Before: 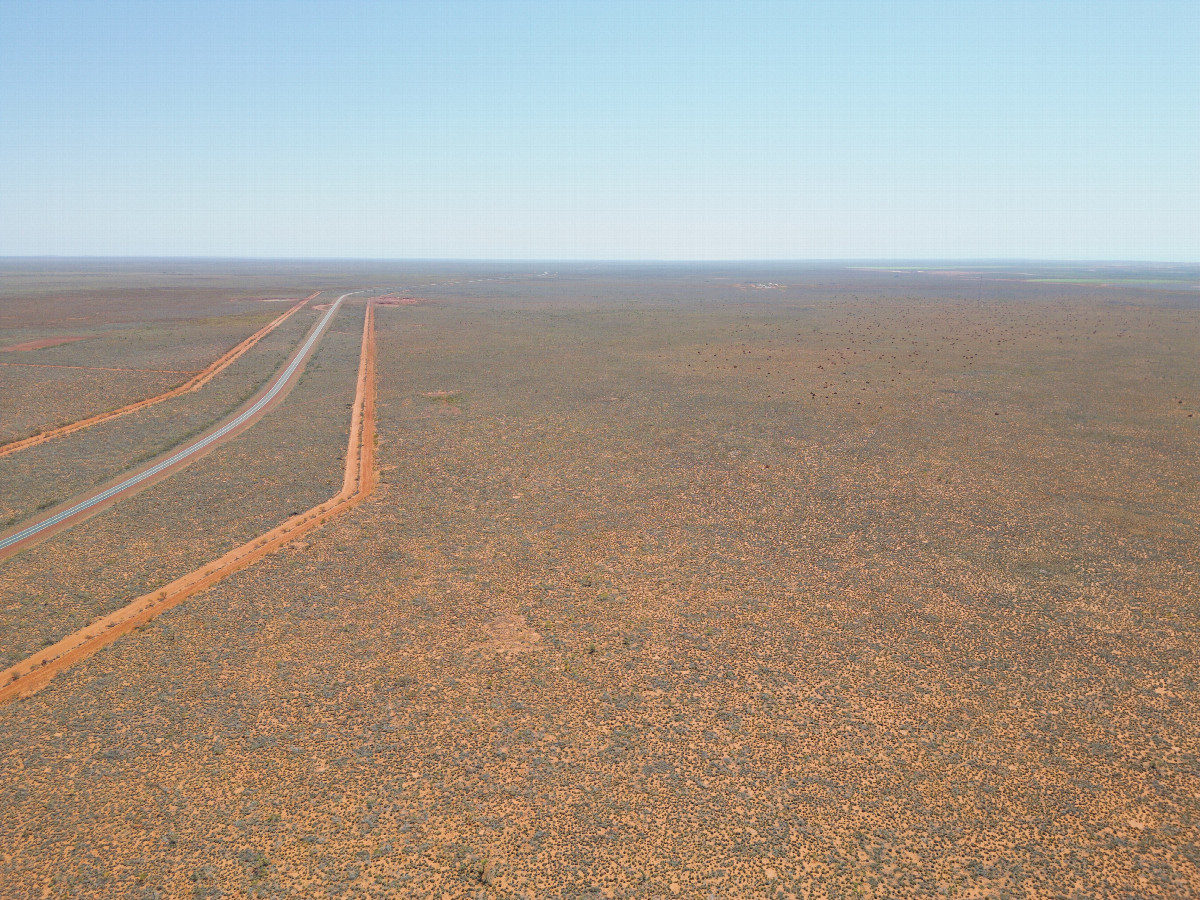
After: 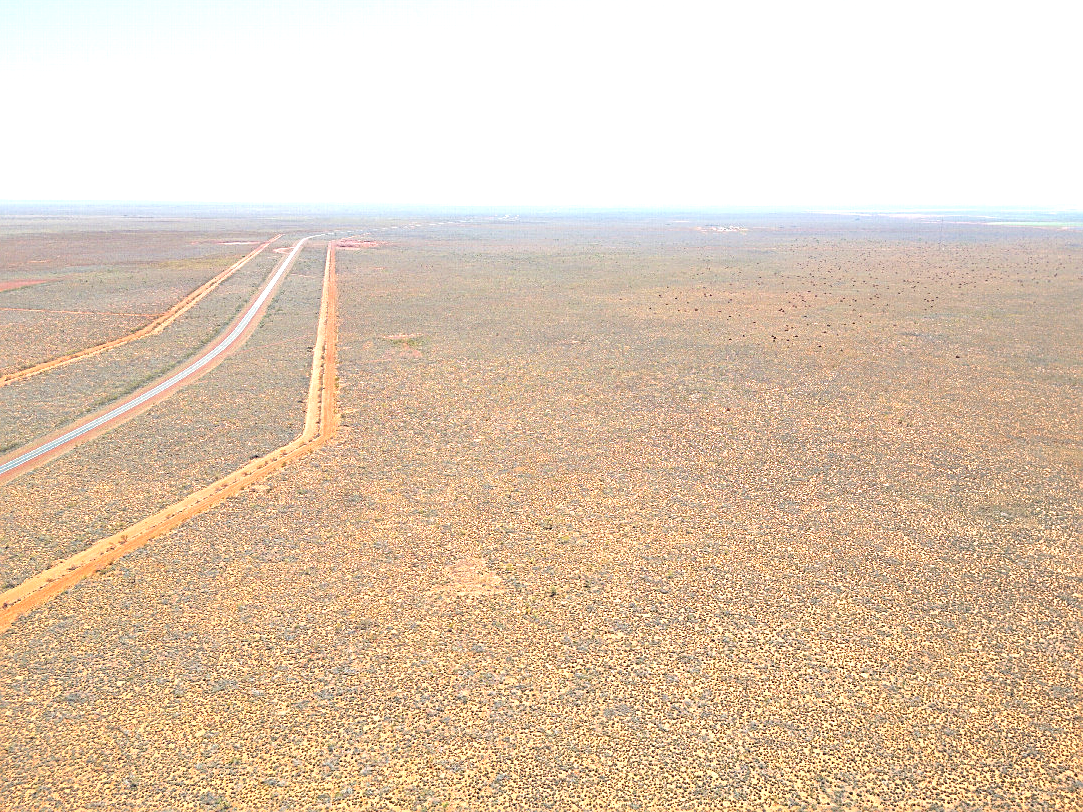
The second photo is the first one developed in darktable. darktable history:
crop: left 3.305%, top 6.436%, right 6.389%, bottom 3.258%
sharpen: on, module defaults
exposure: black level correction 0, exposure 1.125 EV, compensate exposure bias true, compensate highlight preservation false
